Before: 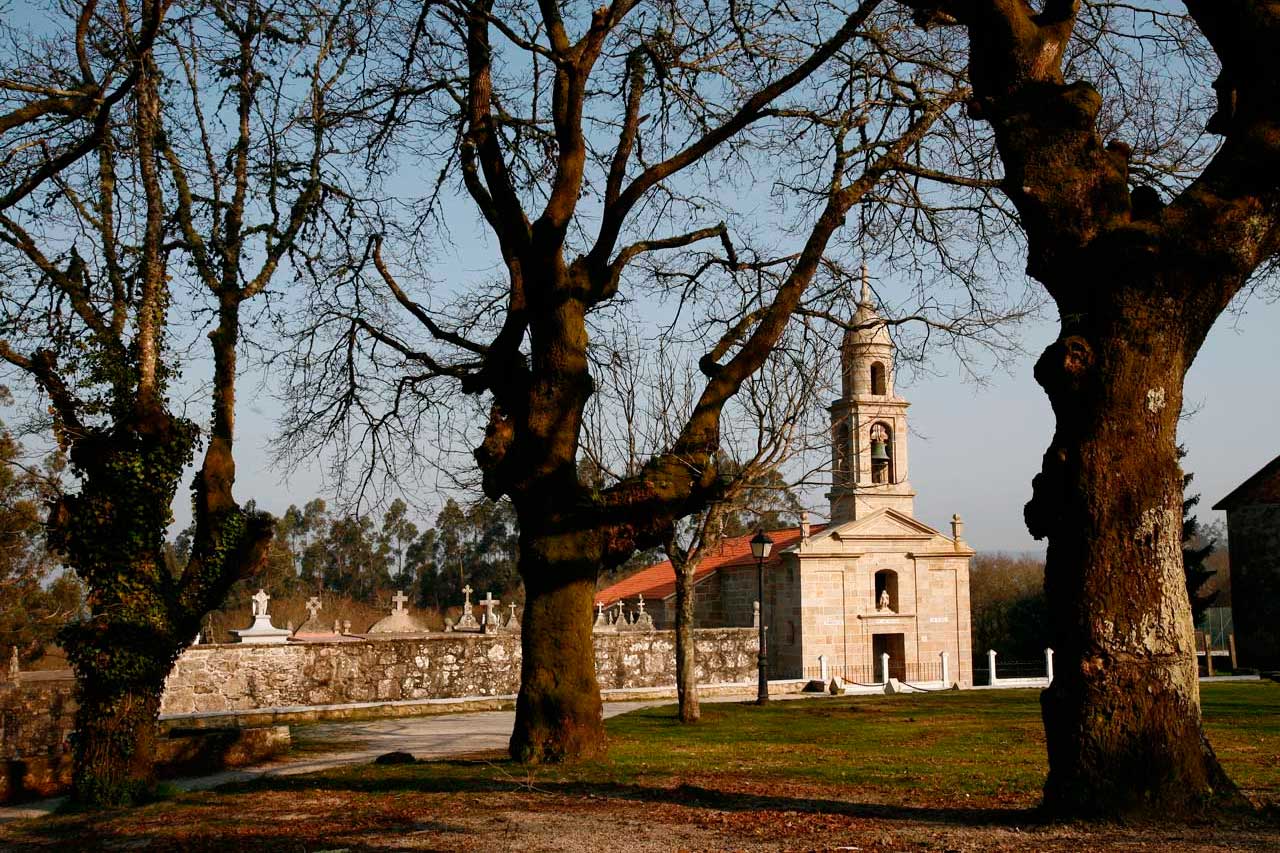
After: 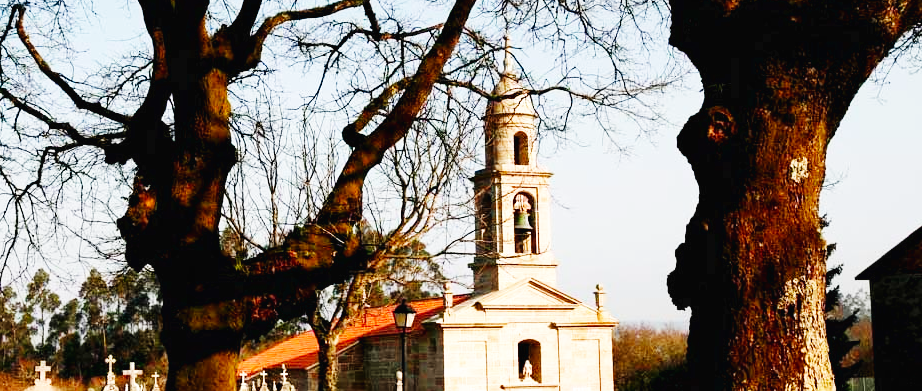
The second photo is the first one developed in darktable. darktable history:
base curve: curves: ch0 [(0, 0.003) (0.001, 0.002) (0.006, 0.004) (0.02, 0.022) (0.048, 0.086) (0.094, 0.234) (0.162, 0.431) (0.258, 0.629) (0.385, 0.8) (0.548, 0.918) (0.751, 0.988) (1, 1)], preserve colors none
crop and rotate: left 27.938%, top 27.046%, bottom 27.046%
exposure: compensate highlight preservation false
